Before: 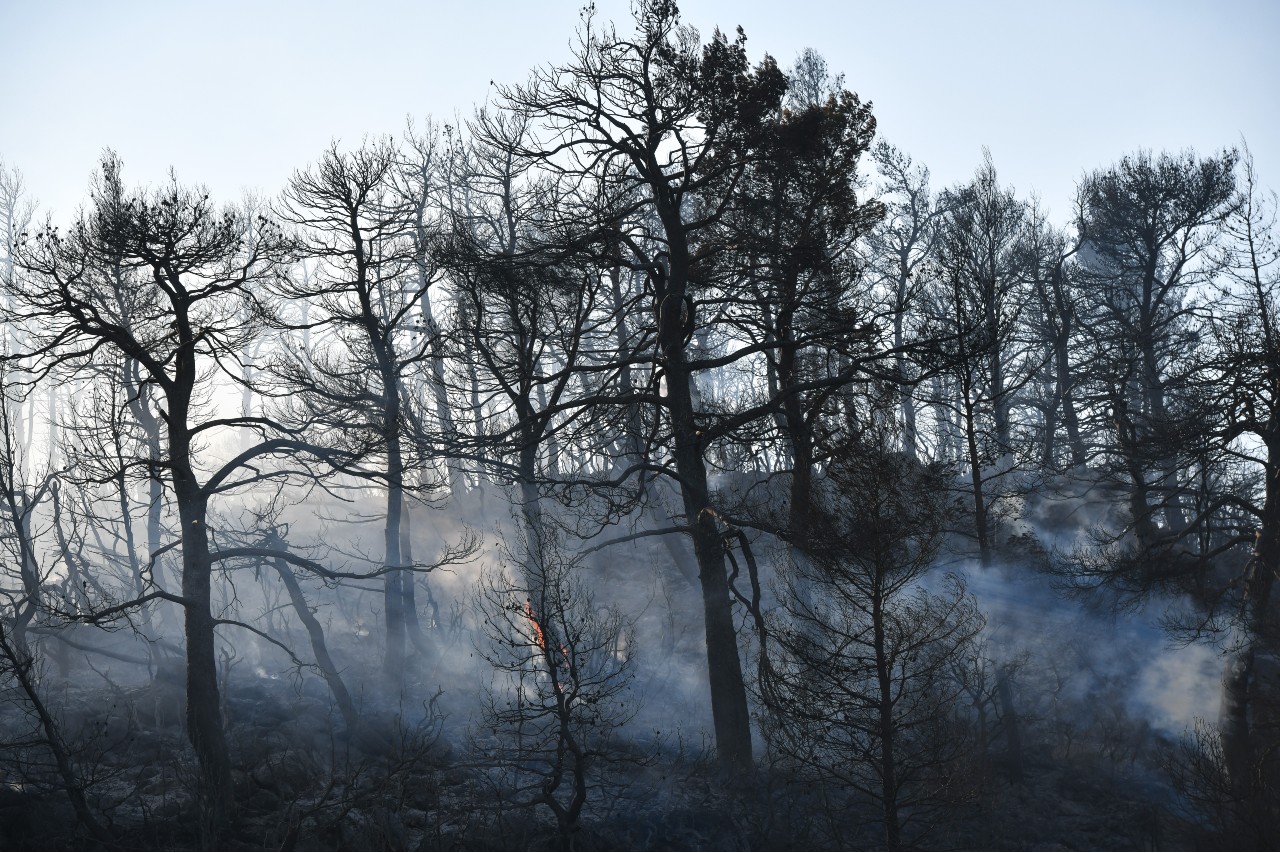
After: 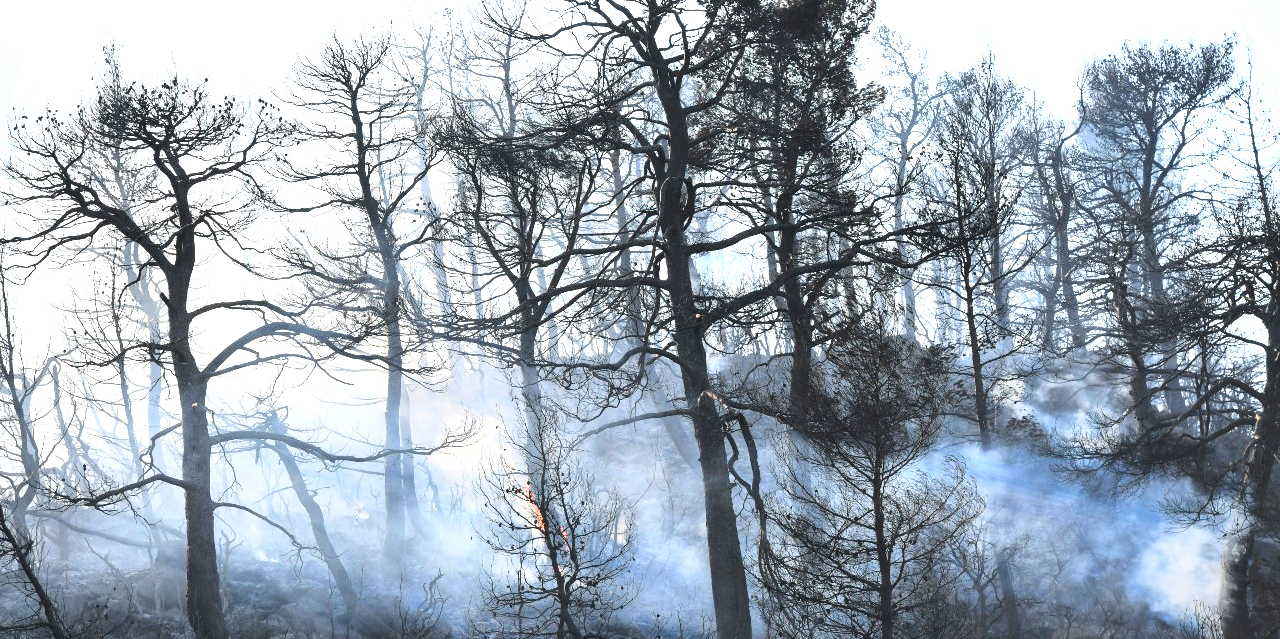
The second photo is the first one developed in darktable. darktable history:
crop: top 13.819%, bottom 11.169%
exposure: black level correction 0, exposure 1.3 EV, compensate exposure bias true, compensate highlight preservation false
base curve: curves: ch0 [(0, 0) (0.028, 0.03) (0.121, 0.232) (0.46, 0.748) (0.859, 0.968) (1, 1)]
